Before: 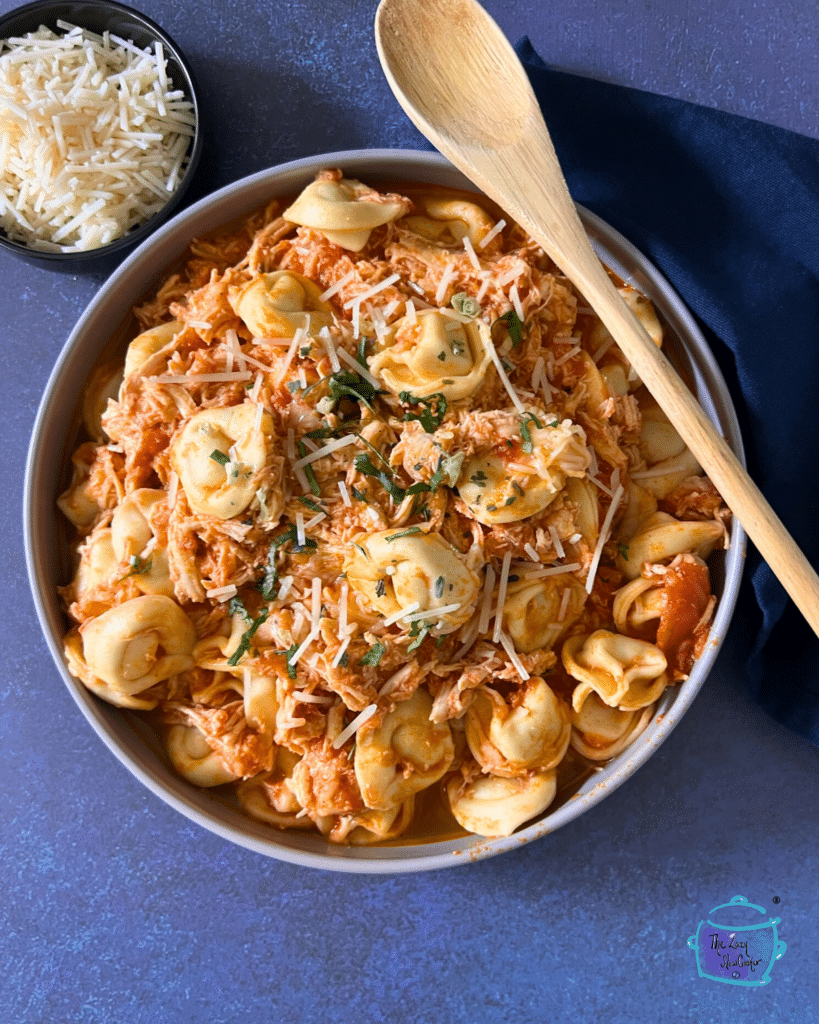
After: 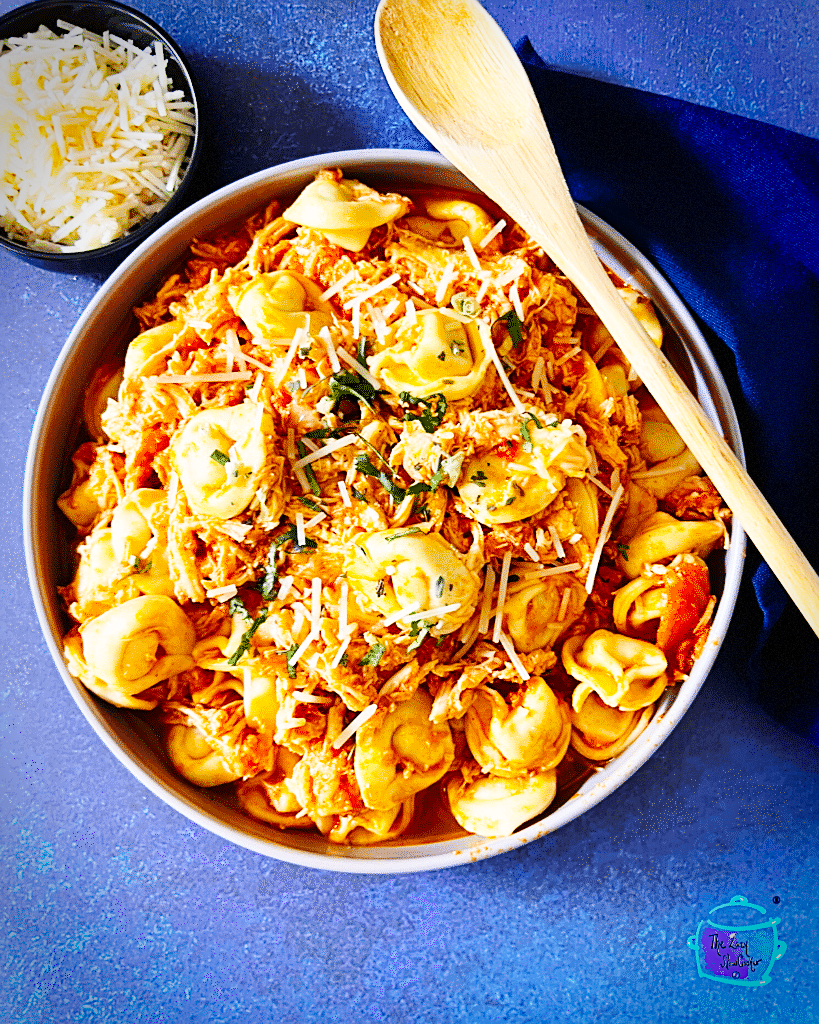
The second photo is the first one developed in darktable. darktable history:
base curve: curves: ch0 [(0, 0) (0, 0) (0.002, 0.001) (0.008, 0.003) (0.019, 0.011) (0.037, 0.037) (0.064, 0.11) (0.102, 0.232) (0.152, 0.379) (0.216, 0.524) (0.296, 0.665) (0.394, 0.789) (0.512, 0.881) (0.651, 0.945) (0.813, 0.986) (1, 1)], preserve colors none
vignetting: saturation 0.365, automatic ratio true, dithering 8-bit output, unbound false
color balance rgb: perceptual saturation grading › global saturation 38.952%, global vibrance -17.059%, contrast -6.287%
sharpen: on, module defaults
